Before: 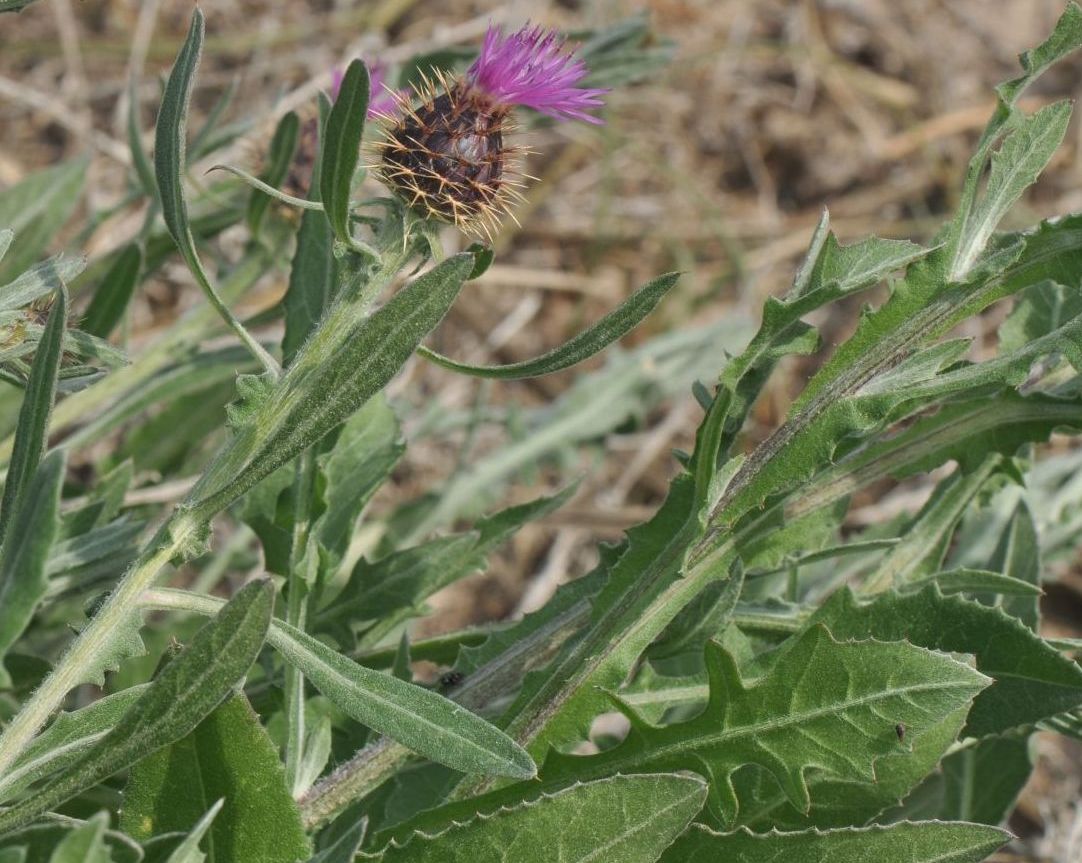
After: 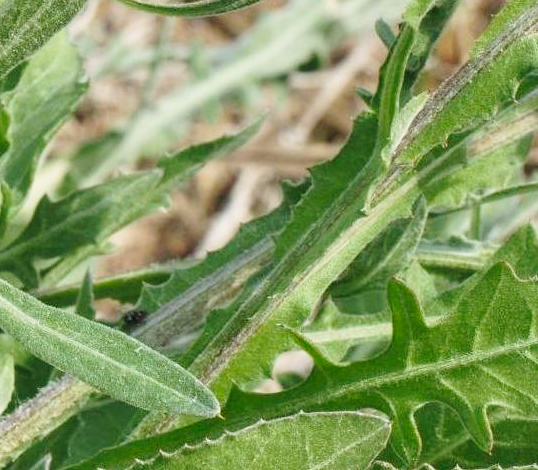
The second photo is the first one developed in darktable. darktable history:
crop: left 29.326%, top 42.057%, right 20.866%, bottom 3.481%
base curve: curves: ch0 [(0, 0) (0.028, 0.03) (0.121, 0.232) (0.46, 0.748) (0.859, 0.968) (1, 1)], preserve colors none
velvia: strength 14.92%
